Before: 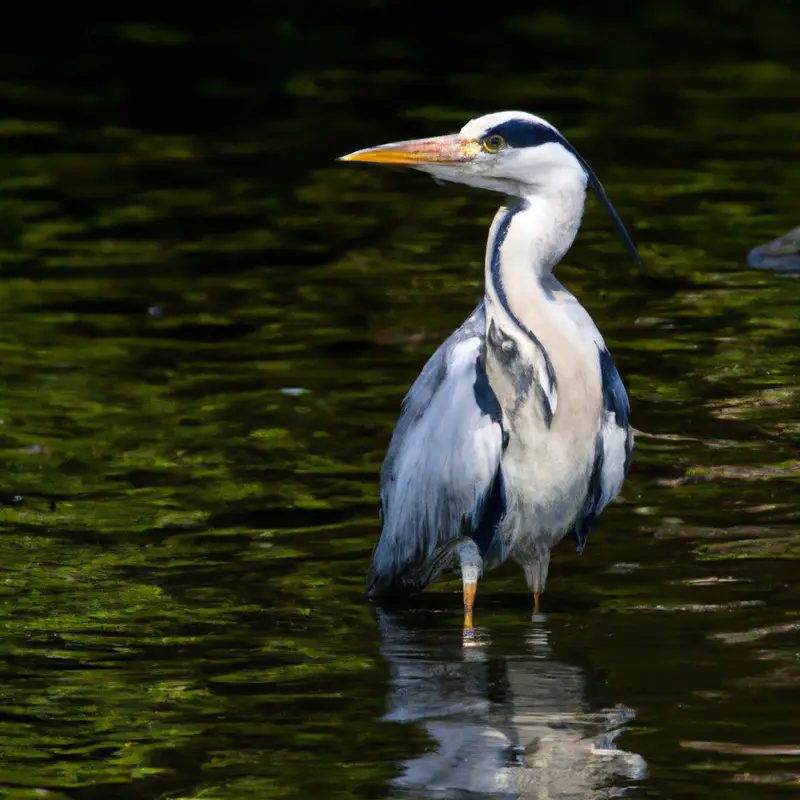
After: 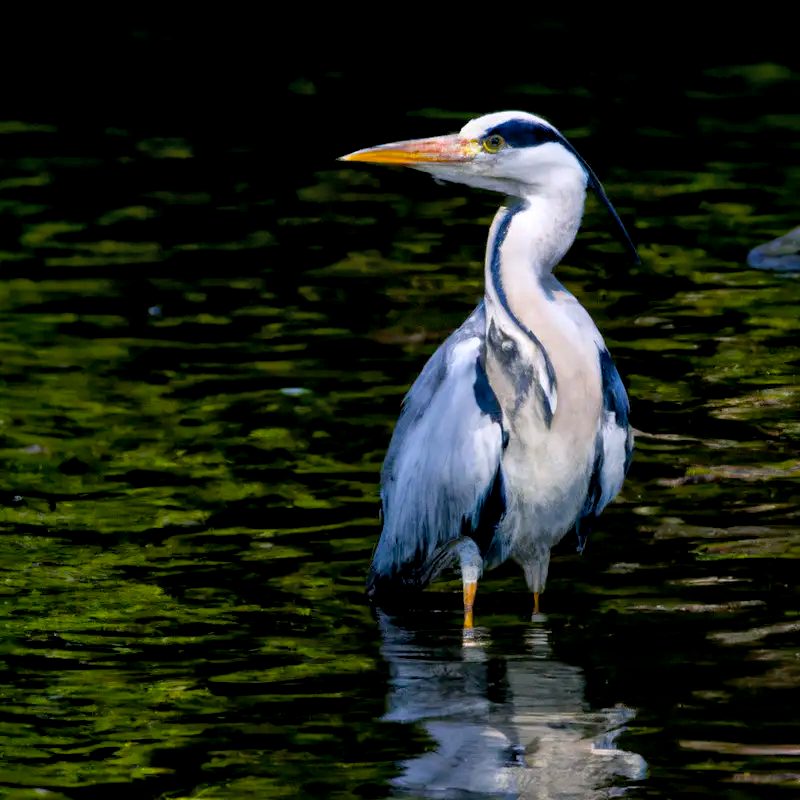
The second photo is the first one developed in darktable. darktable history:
shadows and highlights: shadows 25.11, highlights -24.44
color balance rgb: highlights gain › chroma 2.843%, highlights gain › hue 60.38°, global offset › luminance -0.857%, perceptual saturation grading › global saturation 25.07%
color calibration: x 0.37, y 0.382, temperature 4310.89 K
local contrast: mode bilateral grid, contrast 21, coarseness 51, detail 119%, midtone range 0.2
